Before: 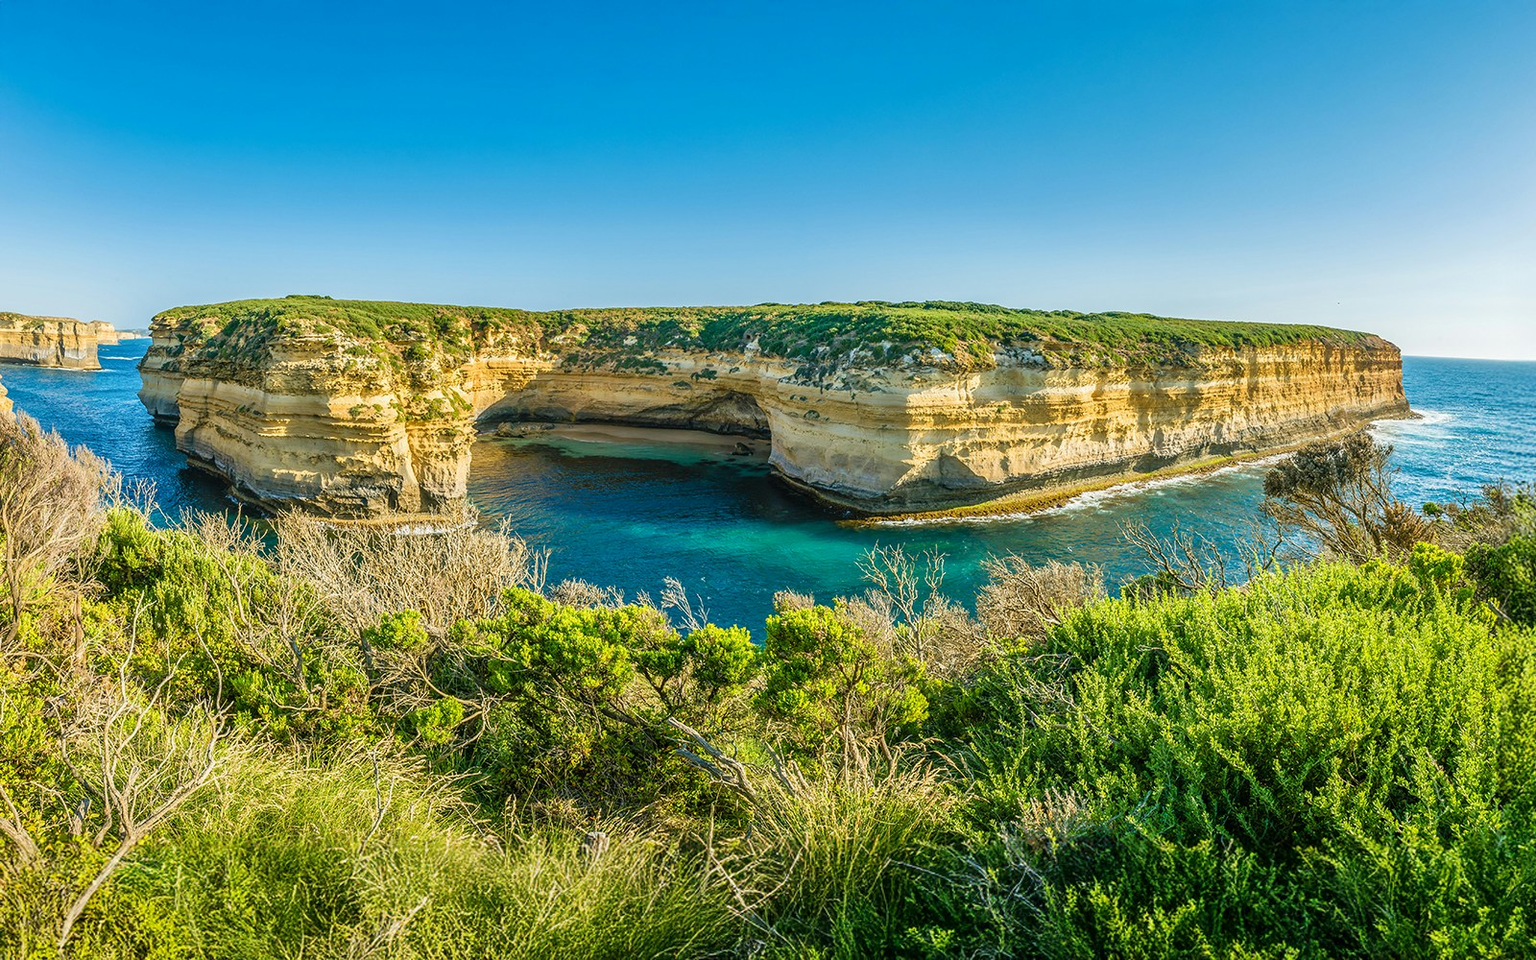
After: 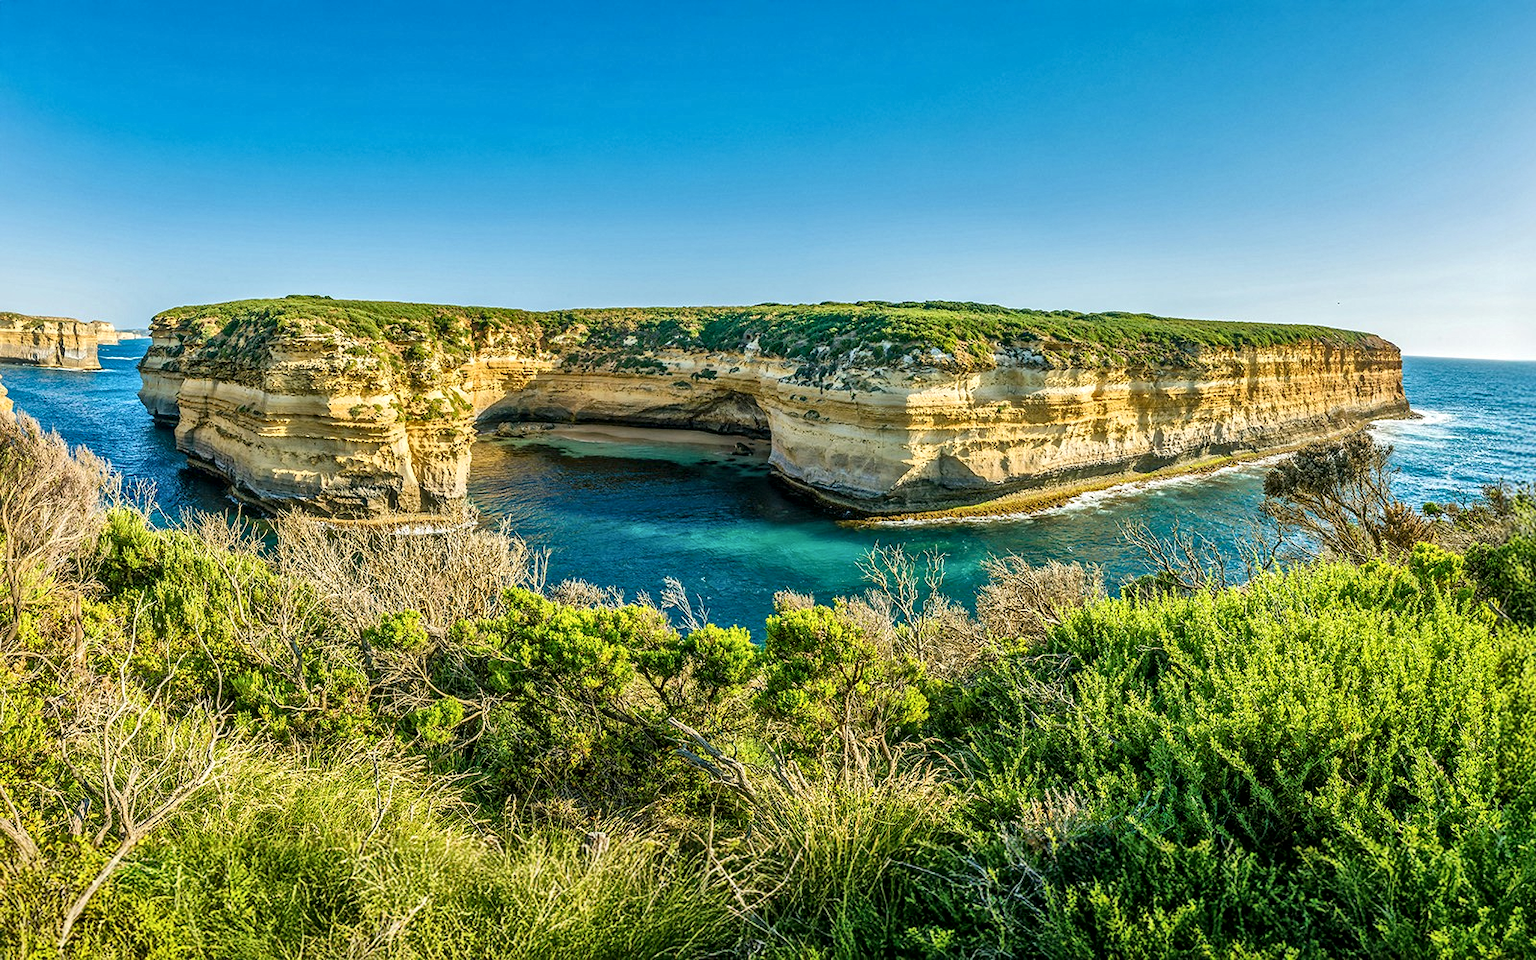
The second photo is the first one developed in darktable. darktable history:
local contrast: mode bilateral grid, contrast 21, coarseness 18, detail 163%, midtone range 0.2
